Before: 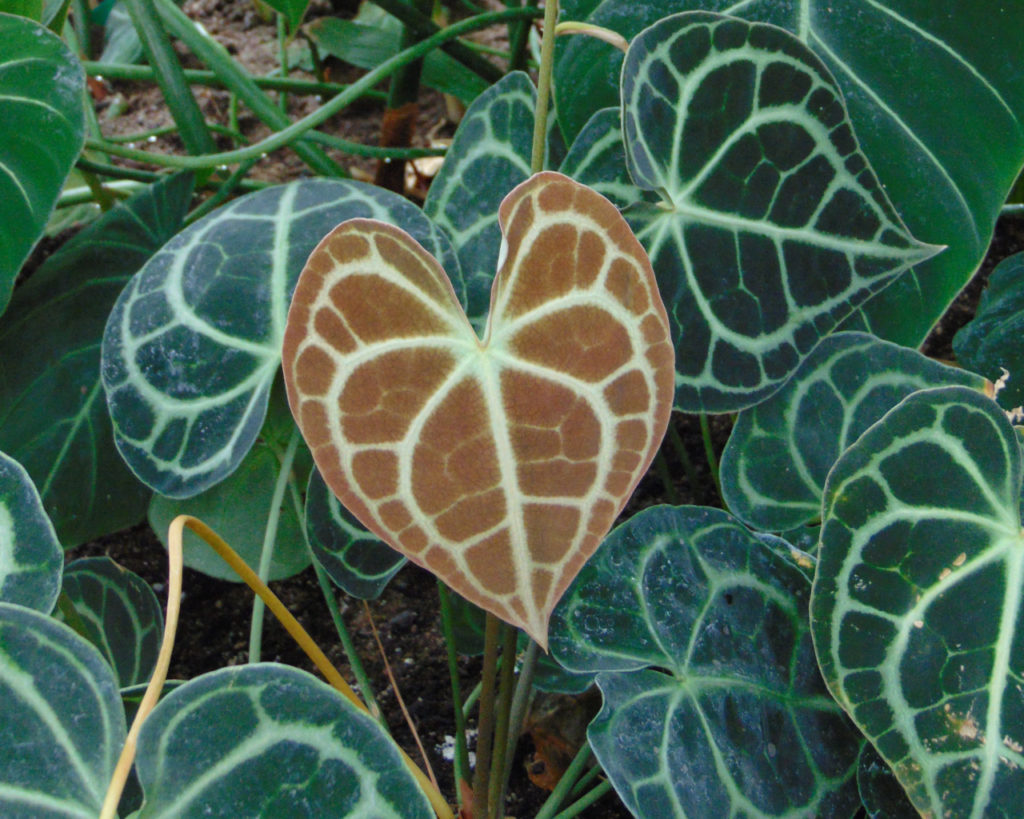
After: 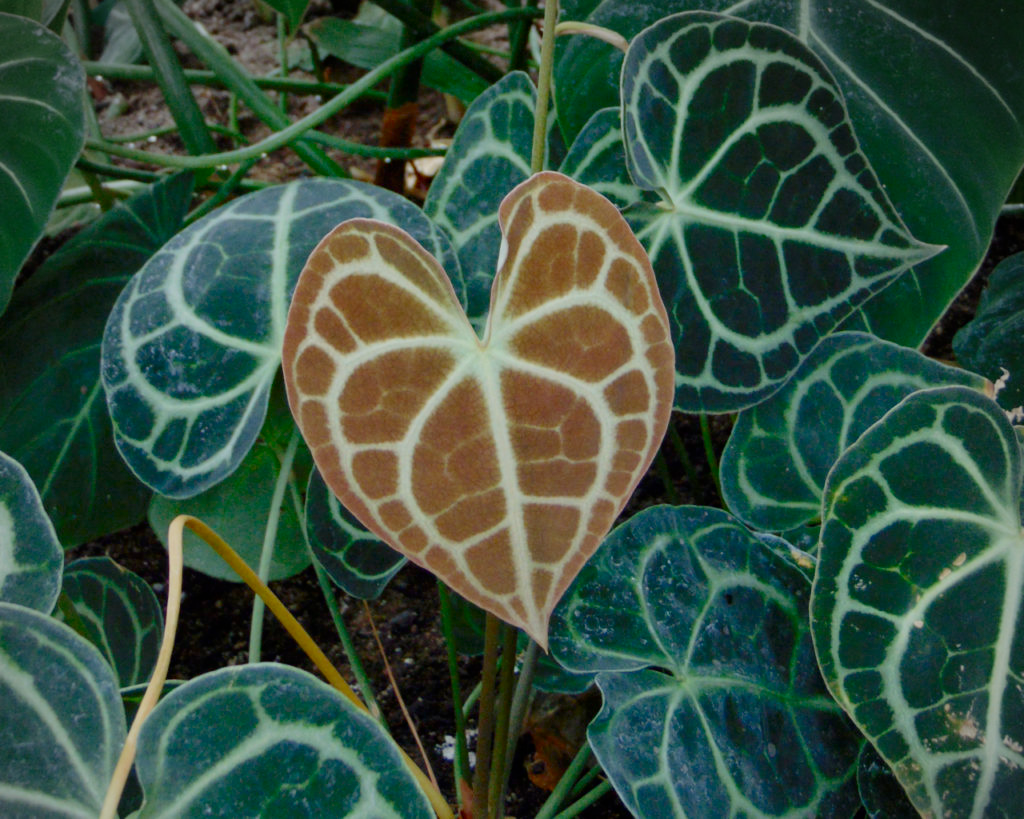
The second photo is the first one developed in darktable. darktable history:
contrast brightness saturation: contrast 0.129, brightness -0.048, saturation 0.159
filmic rgb: middle gray luminance 18.43%, black relative exposure -10.45 EV, white relative exposure 3.4 EV, target black luminance 0%, hardness 6.04, latitude 98.97%, contrast 0.85, shadows ↔ highlights balance 0.442%, add noise in highlights 0.001, preserve chrominance no, color science v4 (2020)
vignetting: center (-0.03, 0.237), unbound false
